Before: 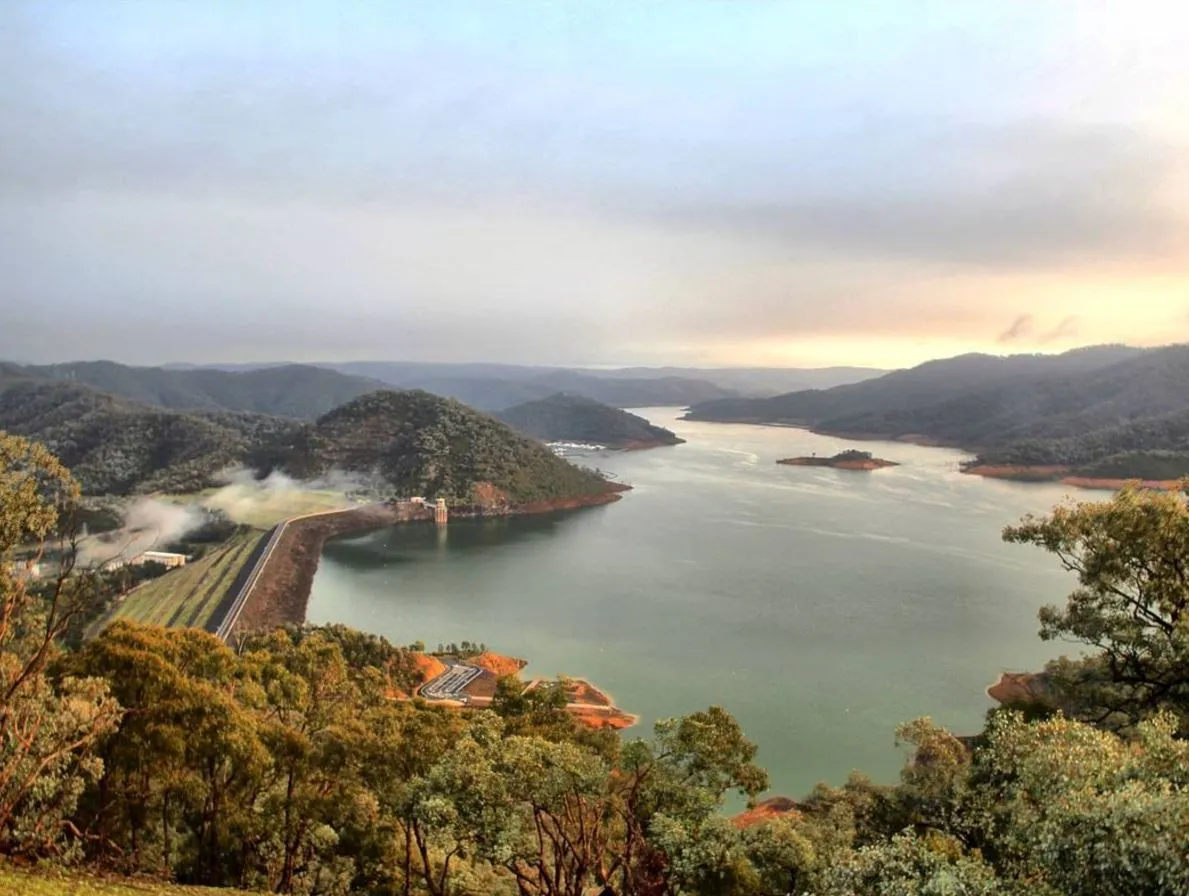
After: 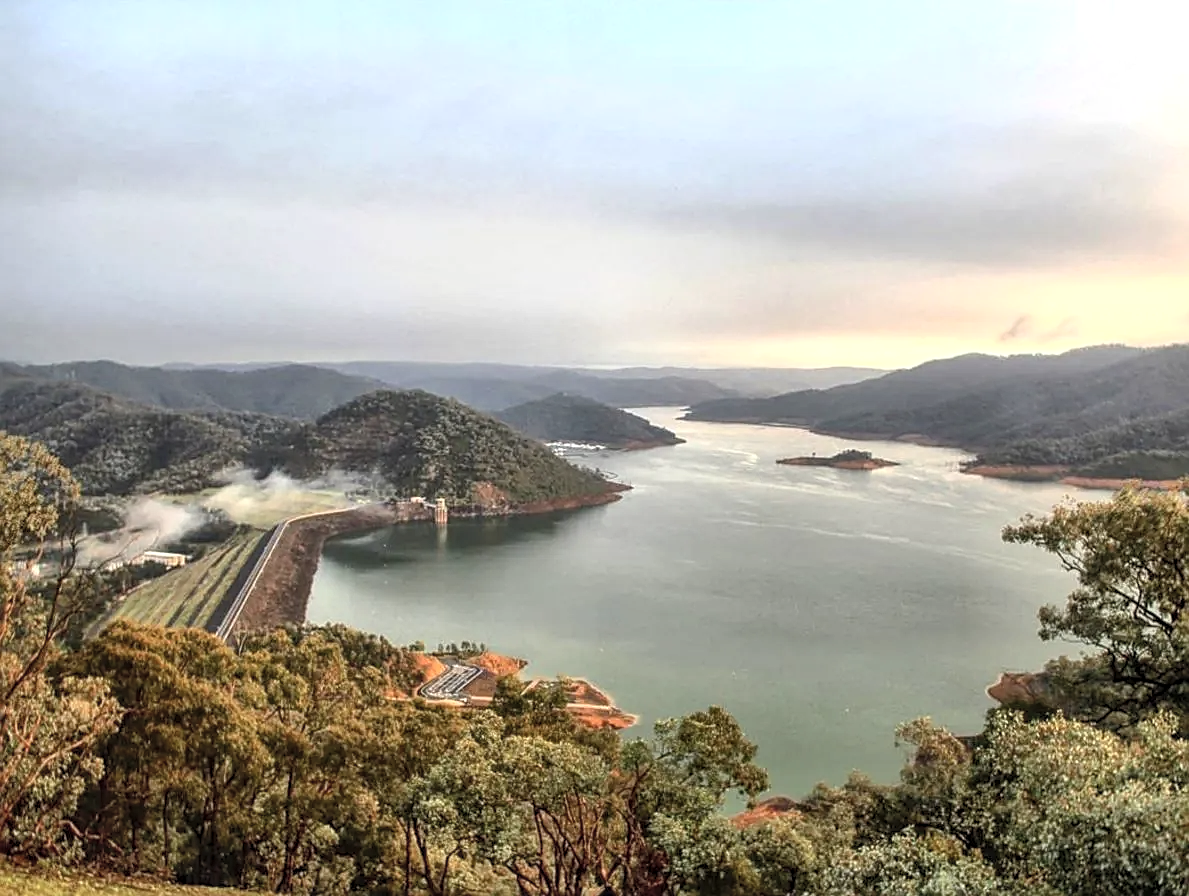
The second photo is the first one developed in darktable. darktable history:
contrast brightness saturation: contrast 0.39, brightness 0.53
local contrast: detail 130%
sharpen: on, module defaults
base curve: curves: ch0 [(0, 0) (0.841, 0.609) (1, 1)]
